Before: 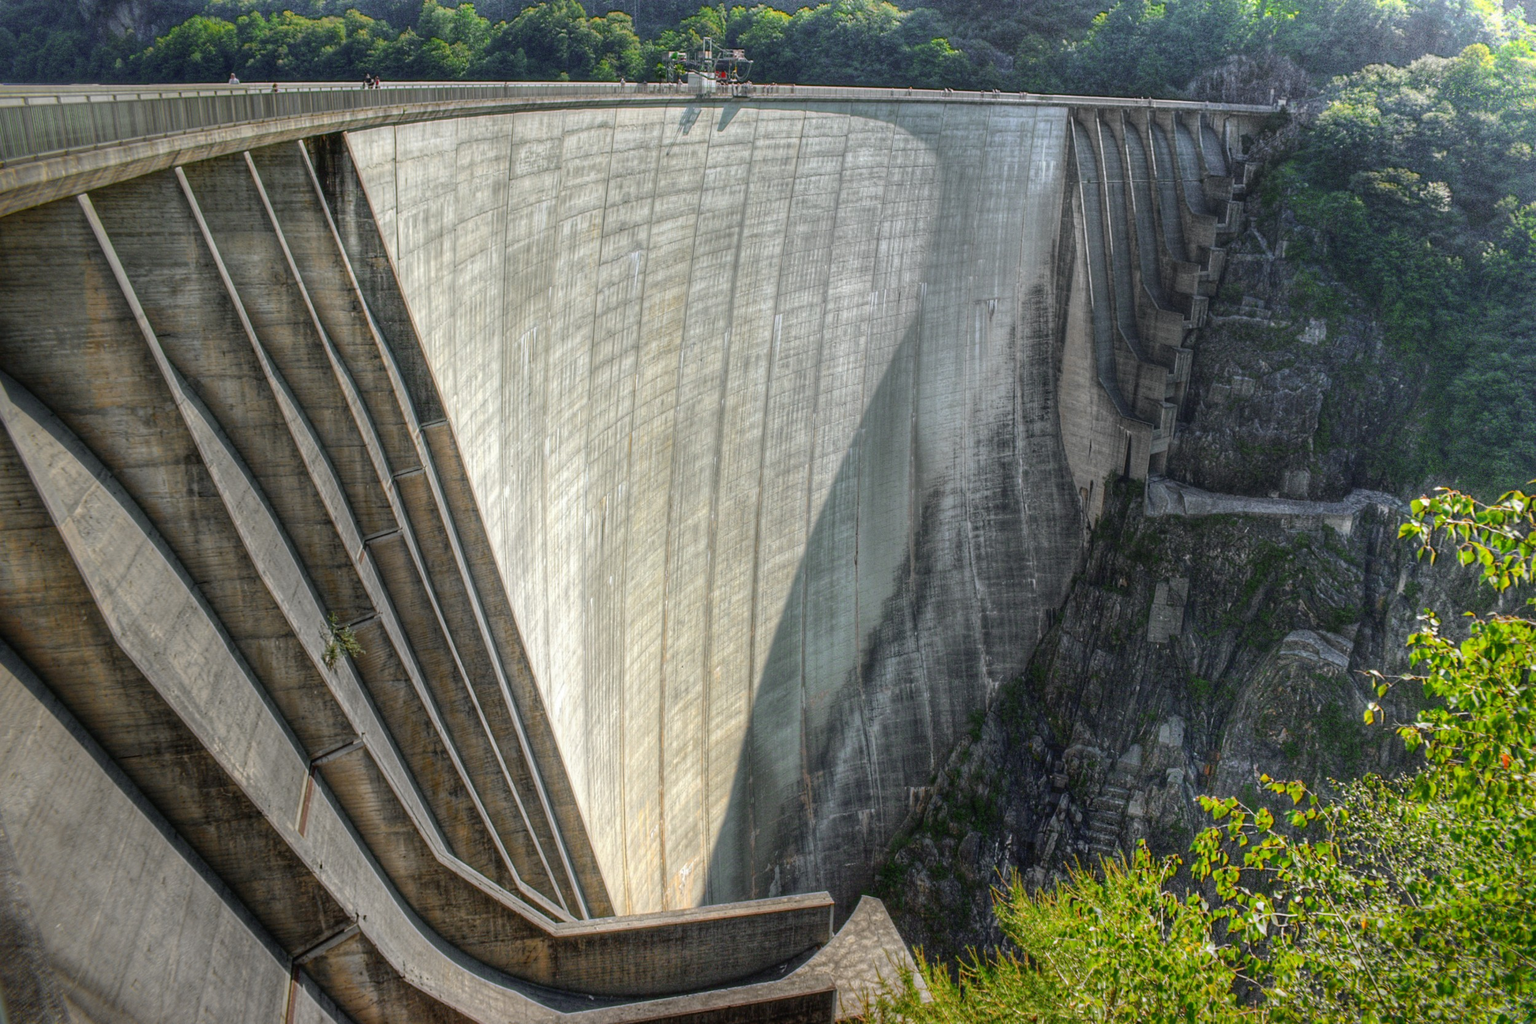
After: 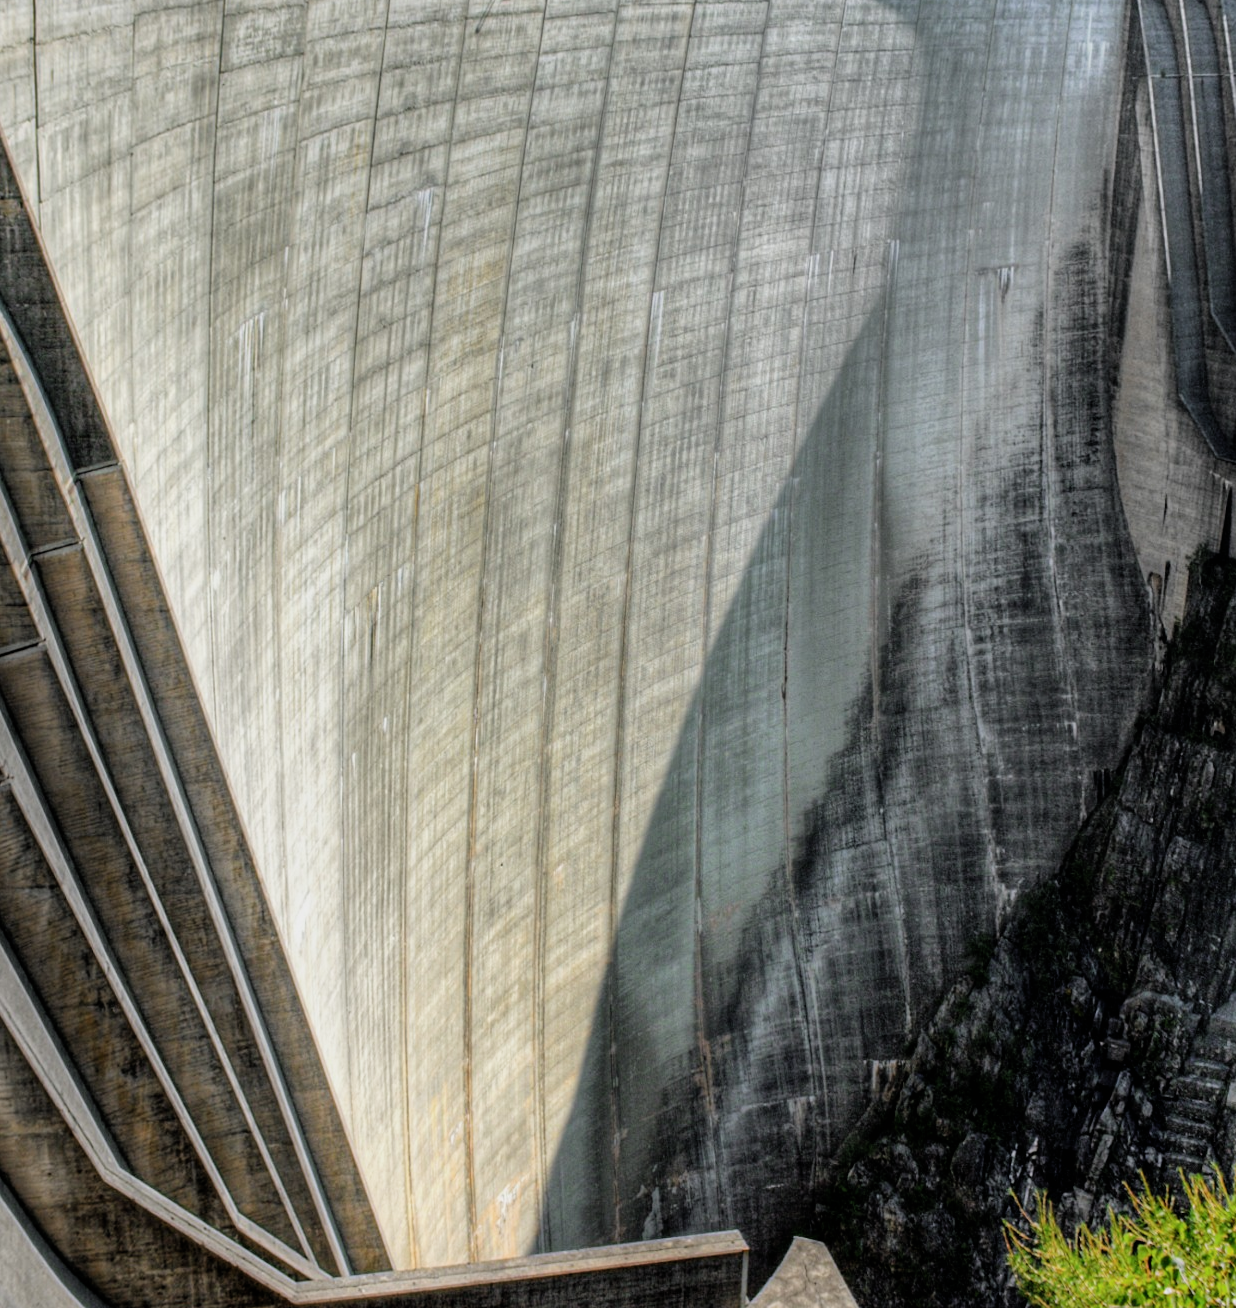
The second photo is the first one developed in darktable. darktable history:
shadows and highlights: shadows 25, highlights -48, soften with gaussian
filmic rgb: black relative exposure -5 EV, white relative exposure 3.2 EV, hardness 3.42, contrast 1.2, highlights saturation mix -30%
crop and rotate: angle 0.02°, left 24.353%, top 13.219%, right 26.156%, bottom 8.224%
